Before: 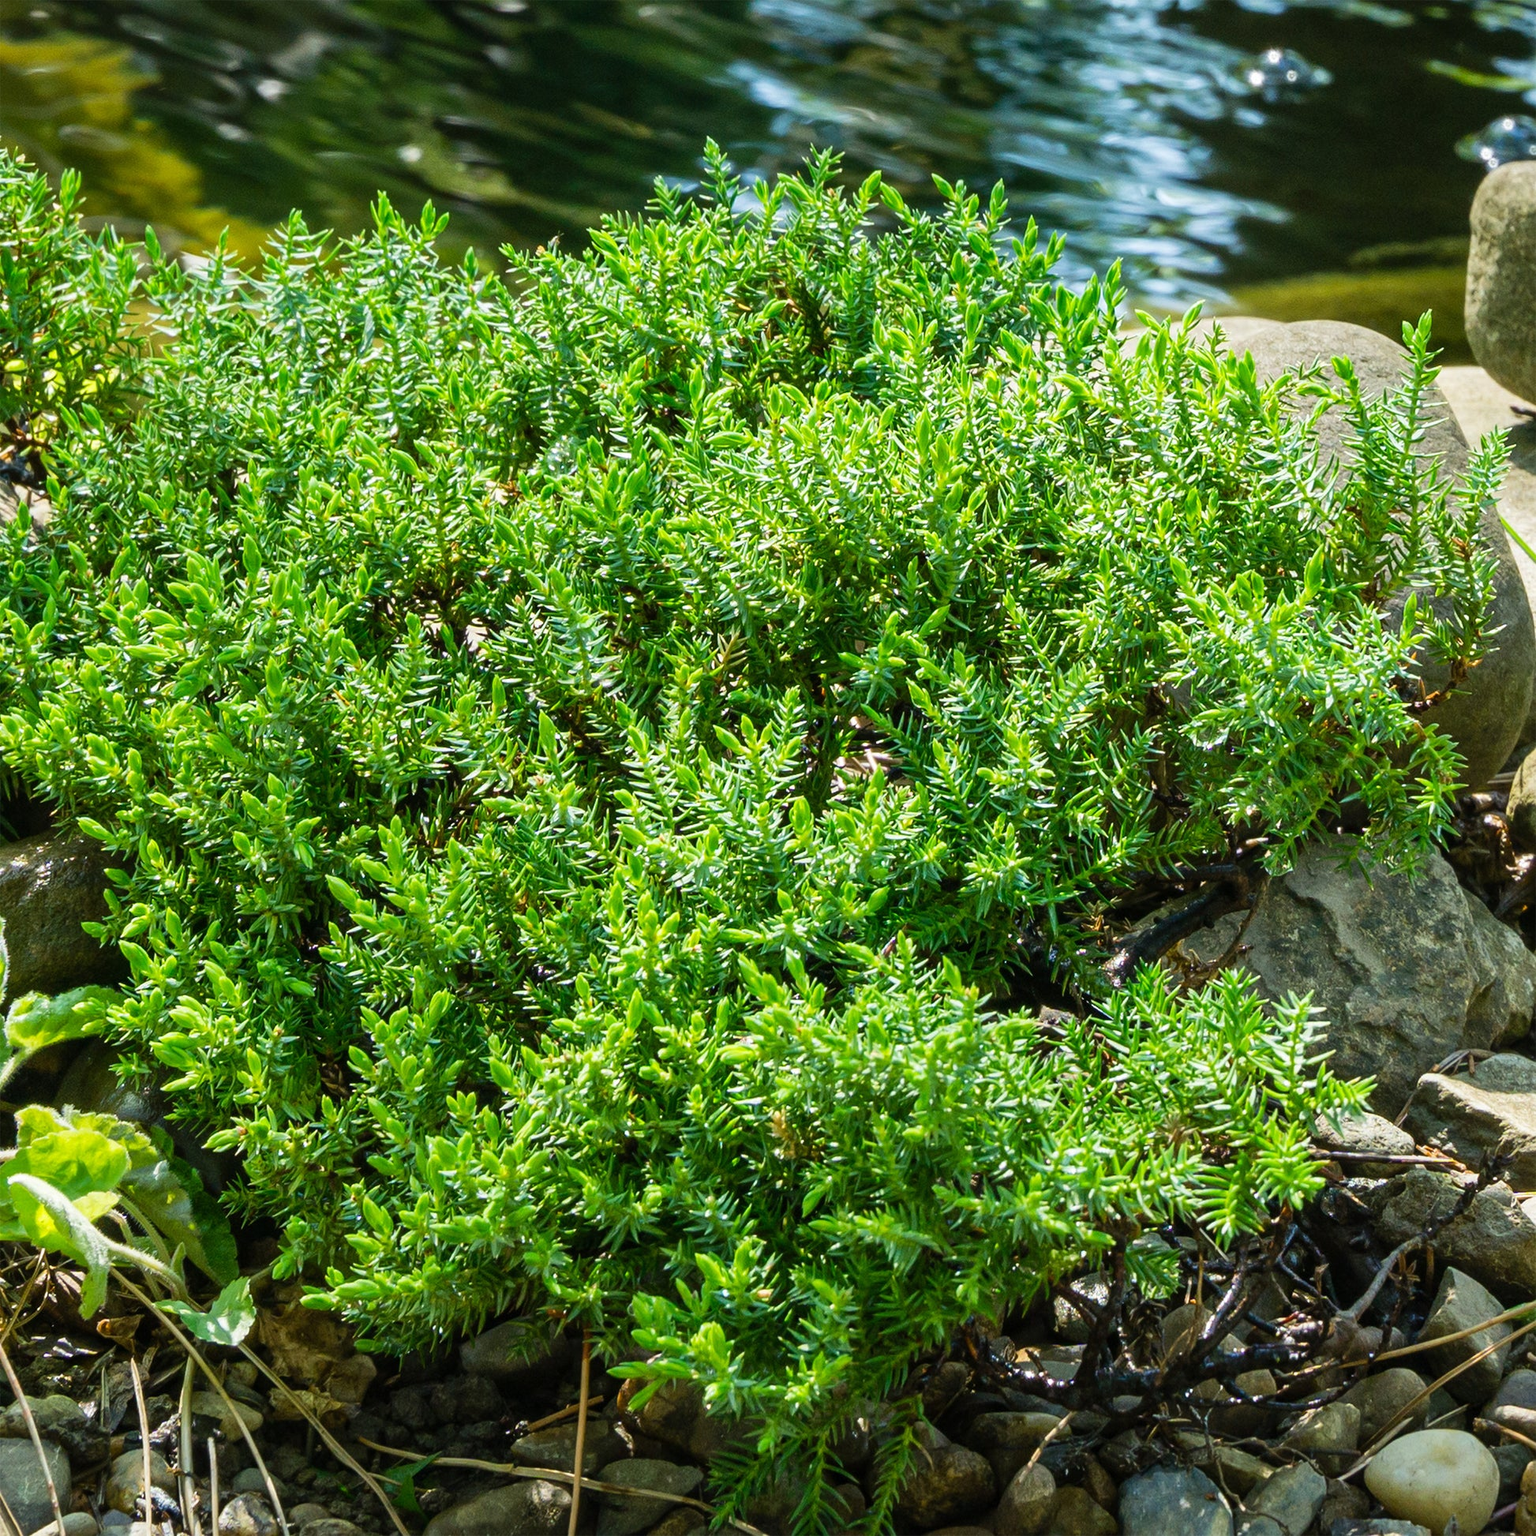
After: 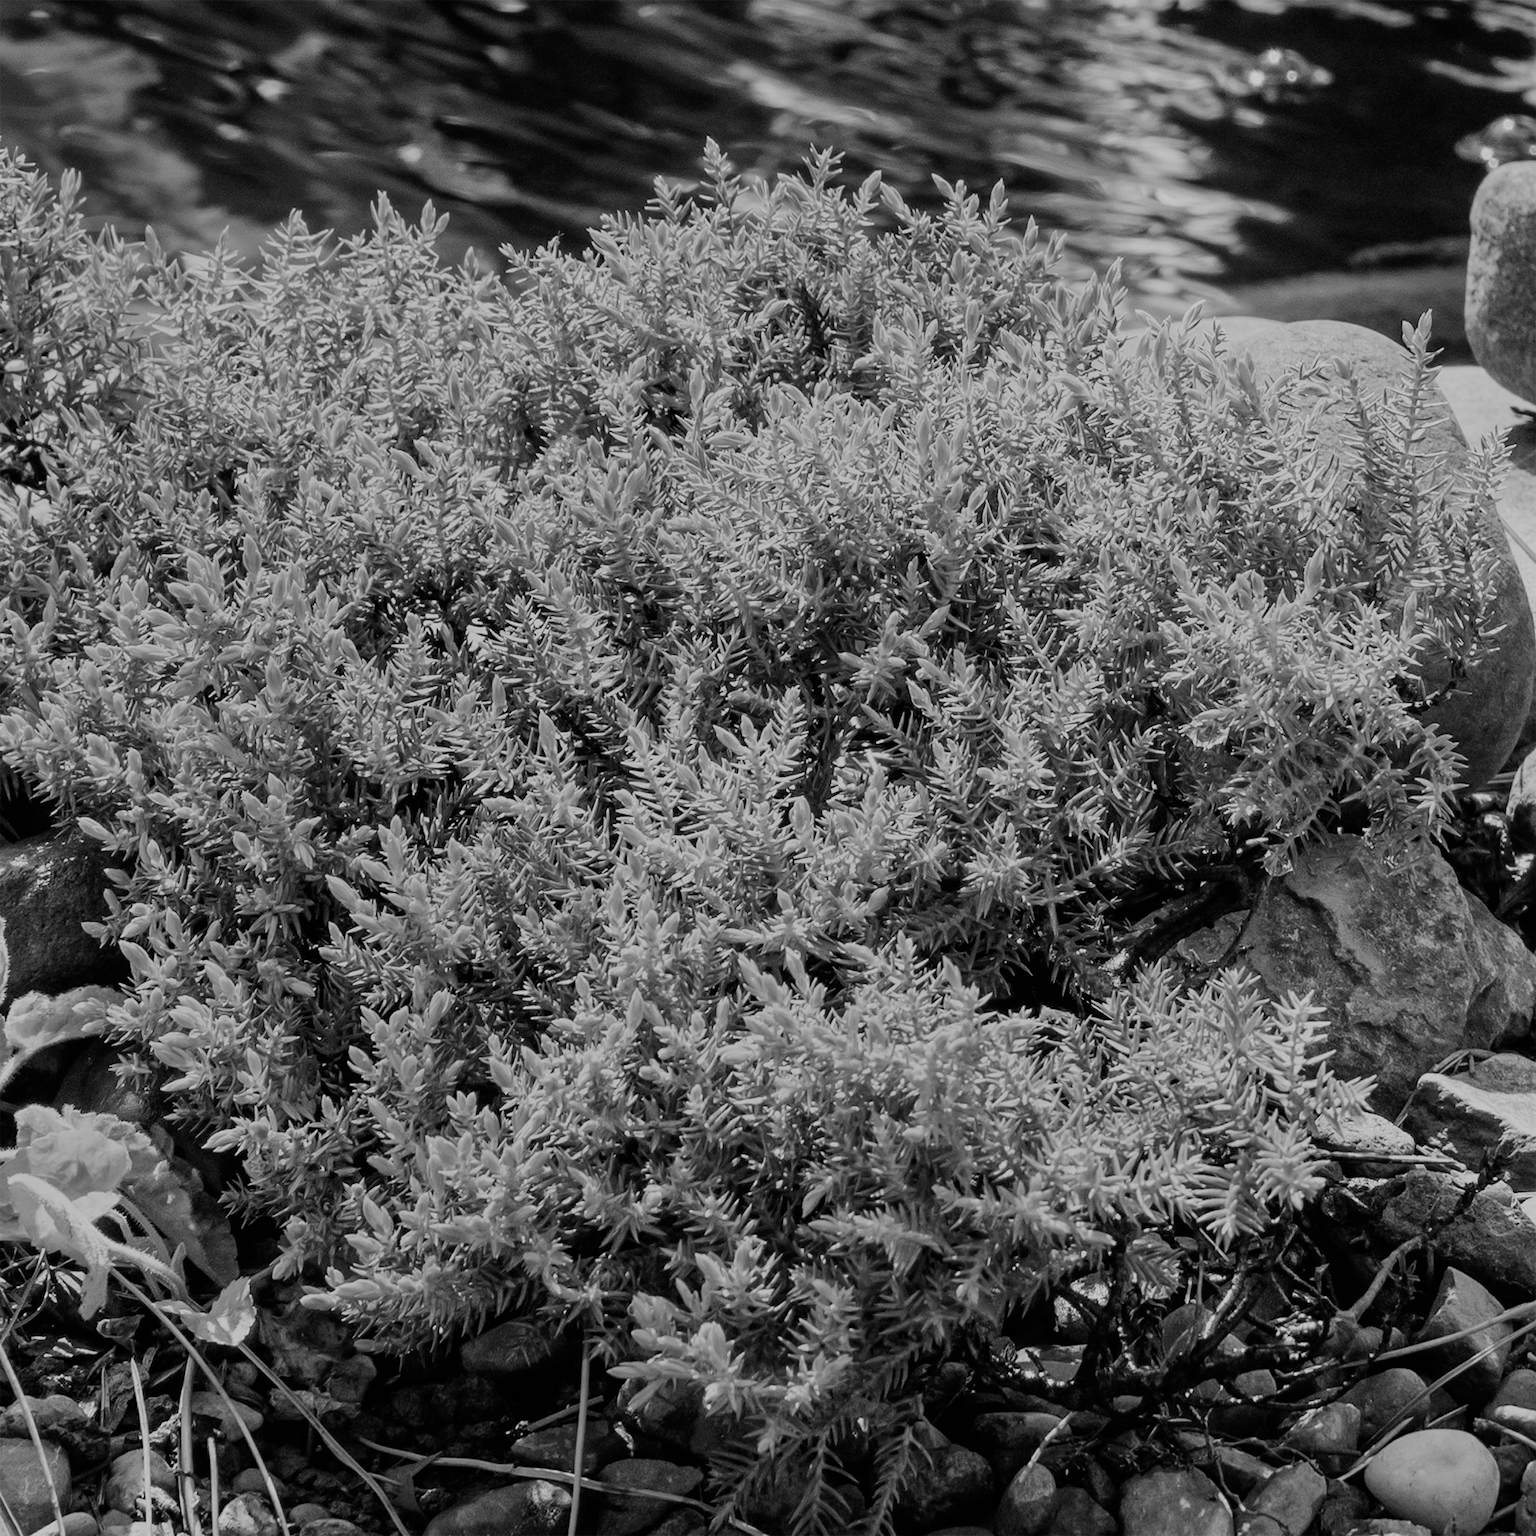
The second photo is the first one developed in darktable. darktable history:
monochrome: a 14.95, b -89.96
filmic rgb: black relative exposure -7.65 EV, white relative exposure 4.56 EV, hardness 3.61, color science v6 (2022)
